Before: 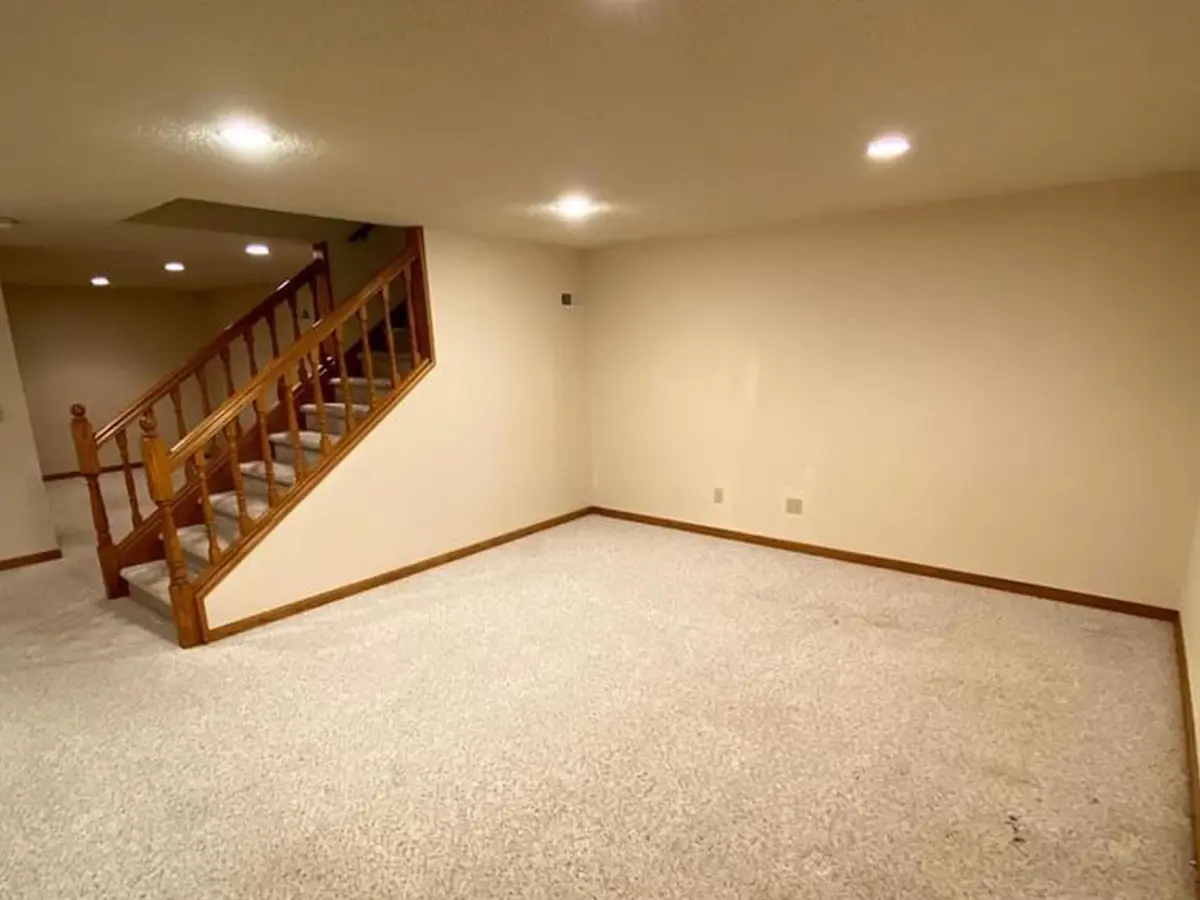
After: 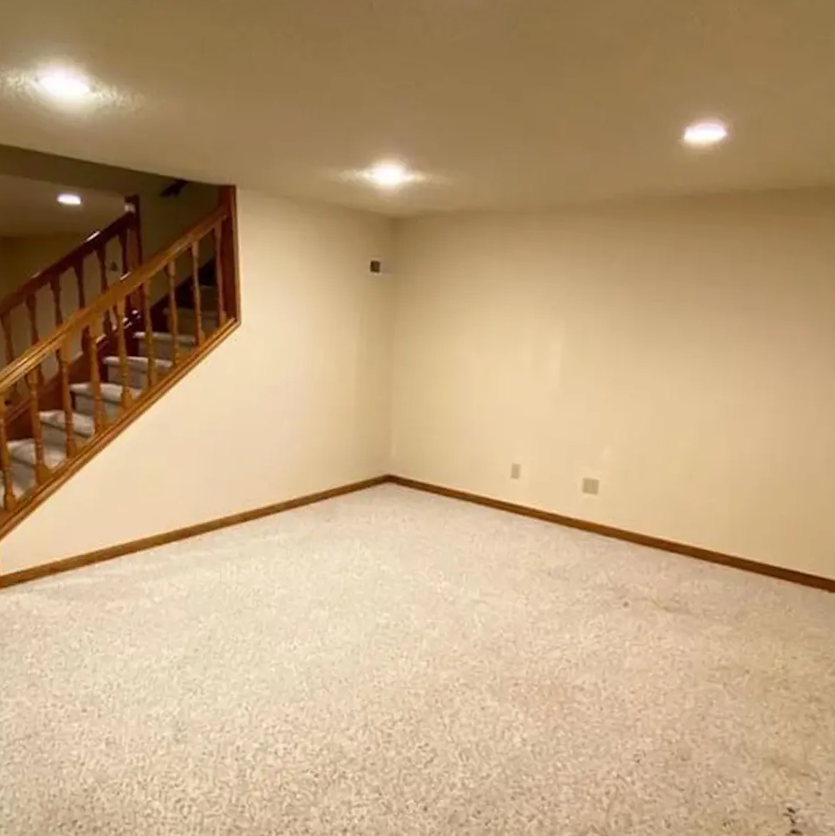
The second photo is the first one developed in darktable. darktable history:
crop and rotate: angle -3.29°, left 14.225%, top 0.019%, right 10.975%, bottom 0.074%
